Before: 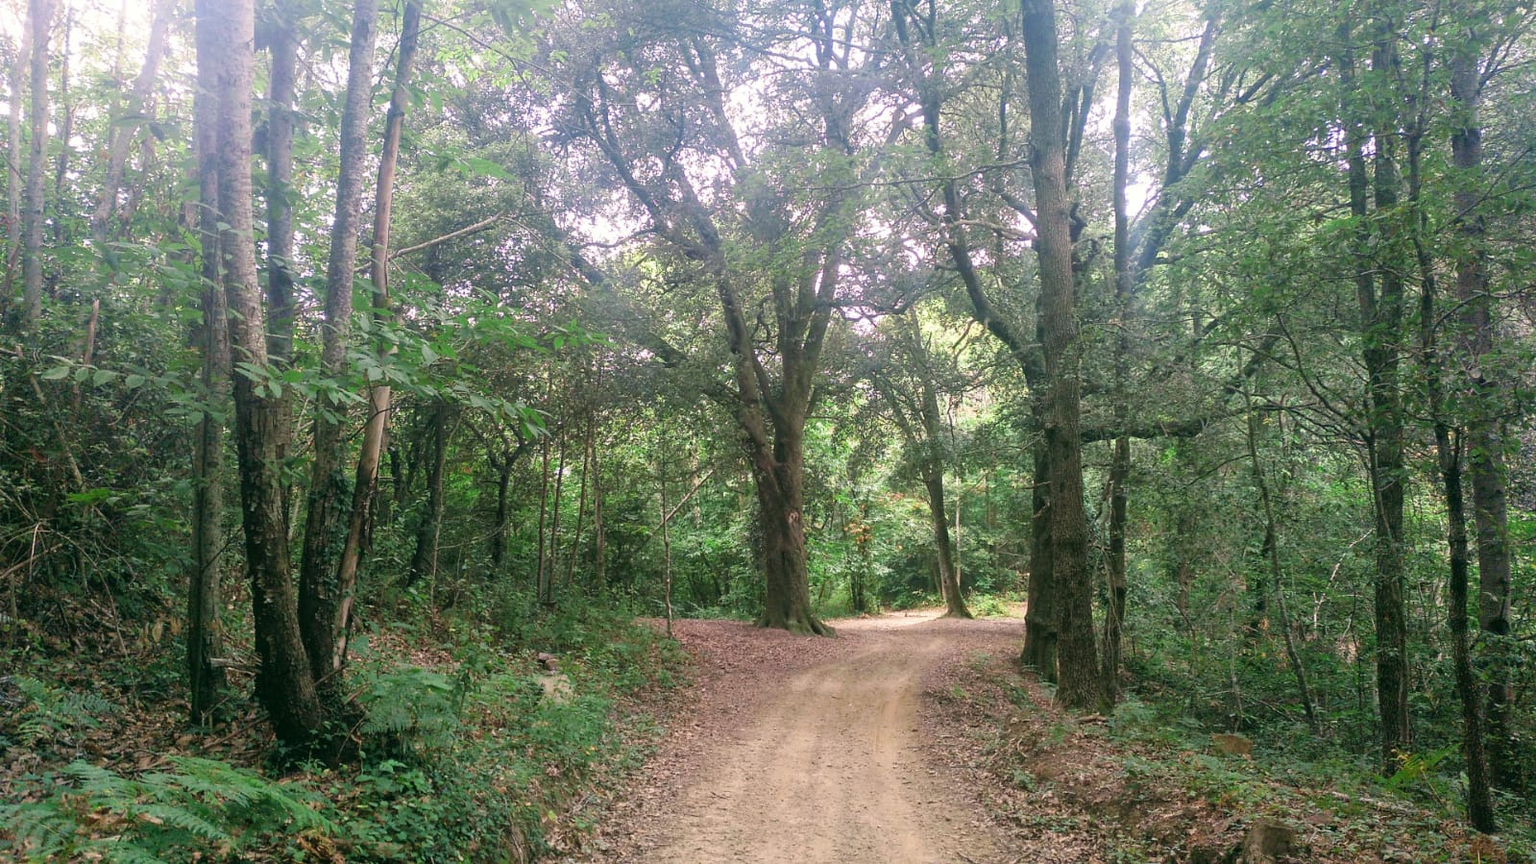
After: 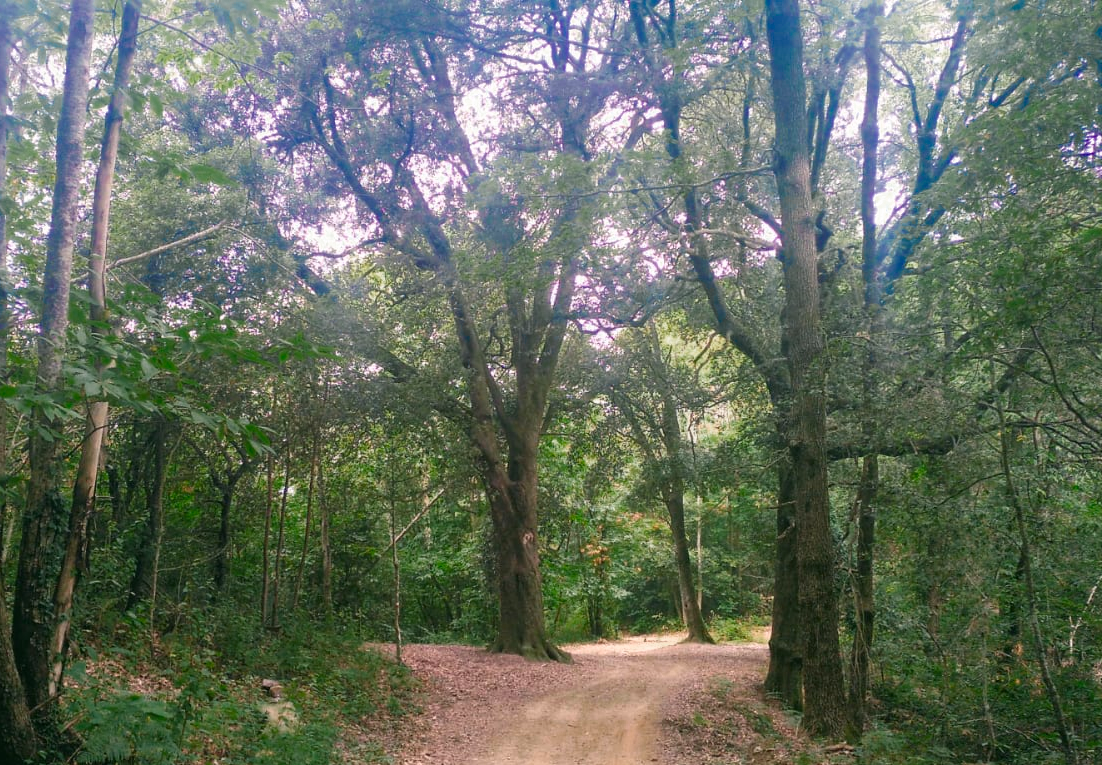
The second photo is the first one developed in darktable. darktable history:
color zones: curves: ch0 [(0, 0.553) (0.123, 0.58) (0.23, 0.419) (0.468, 0.155) (0.605, 0.132) (0.723, 0.063) (0.833, 0.172) (0.921, 0.468)]; ch1 [(0.025, 0.645) (0.229, 0.584) (0.326, 0.551) (0.537, 0.446) (0.599, 0.911) (0.708, 1) (0.805, 0.944)]; ch2 [(0.086, 0.468) (0.254, 0.464) (0.638, 0.564) (0.702, 0.592) (0.768, 0.564)]
crop: left 18.663%, right 12.398%, bottom 14.321%
